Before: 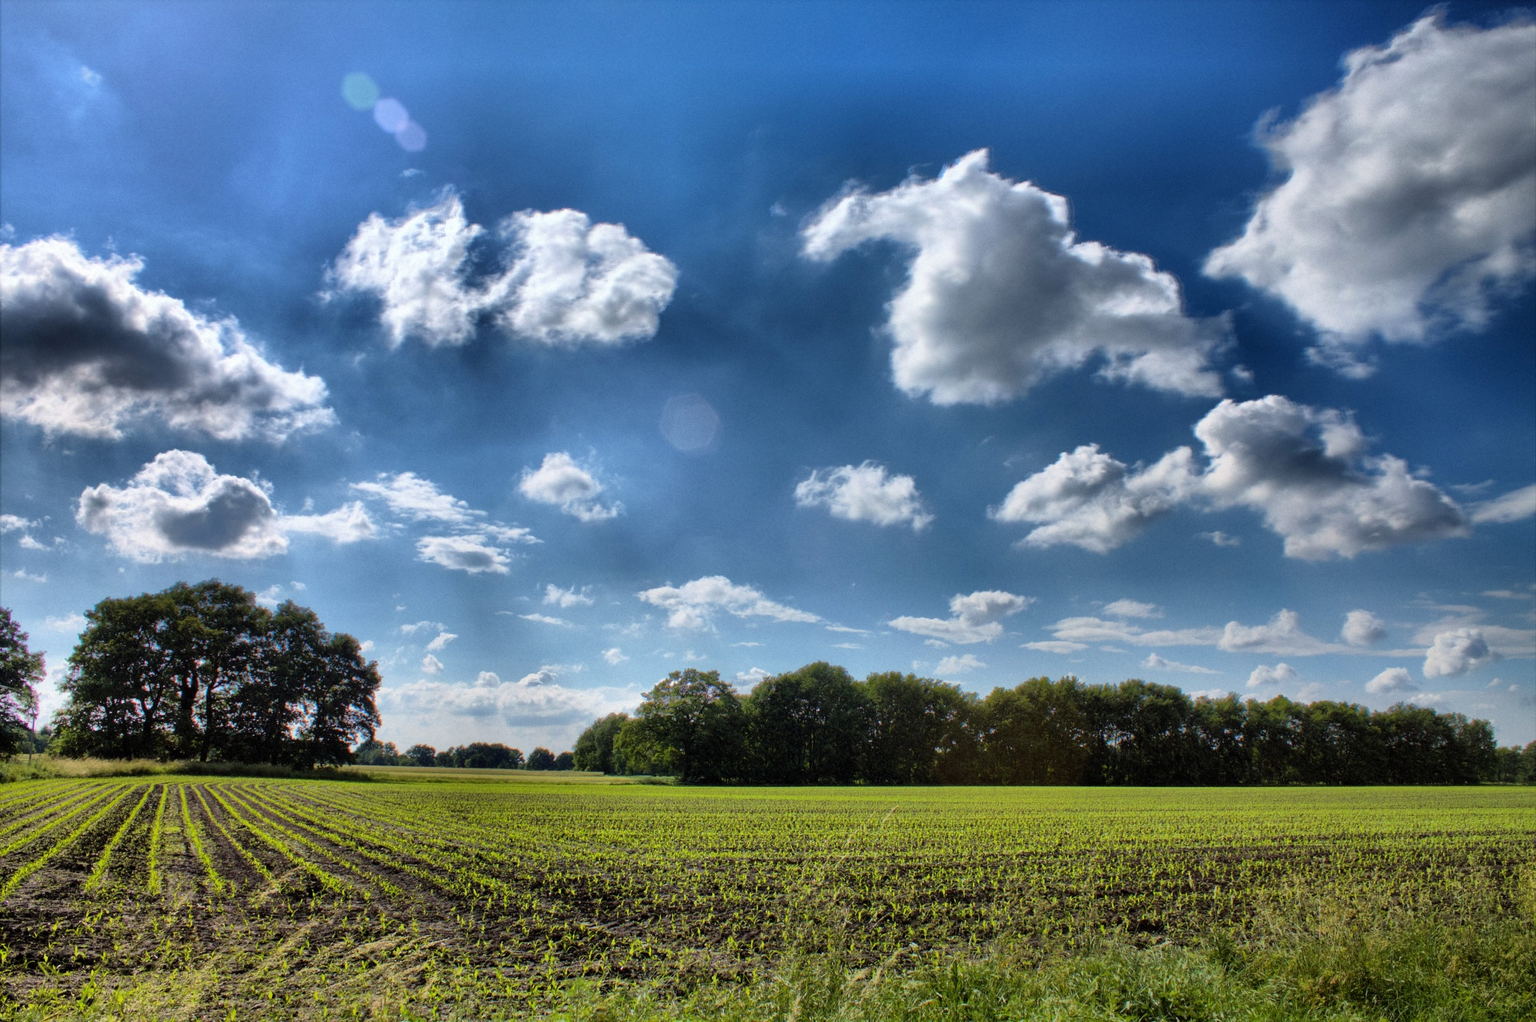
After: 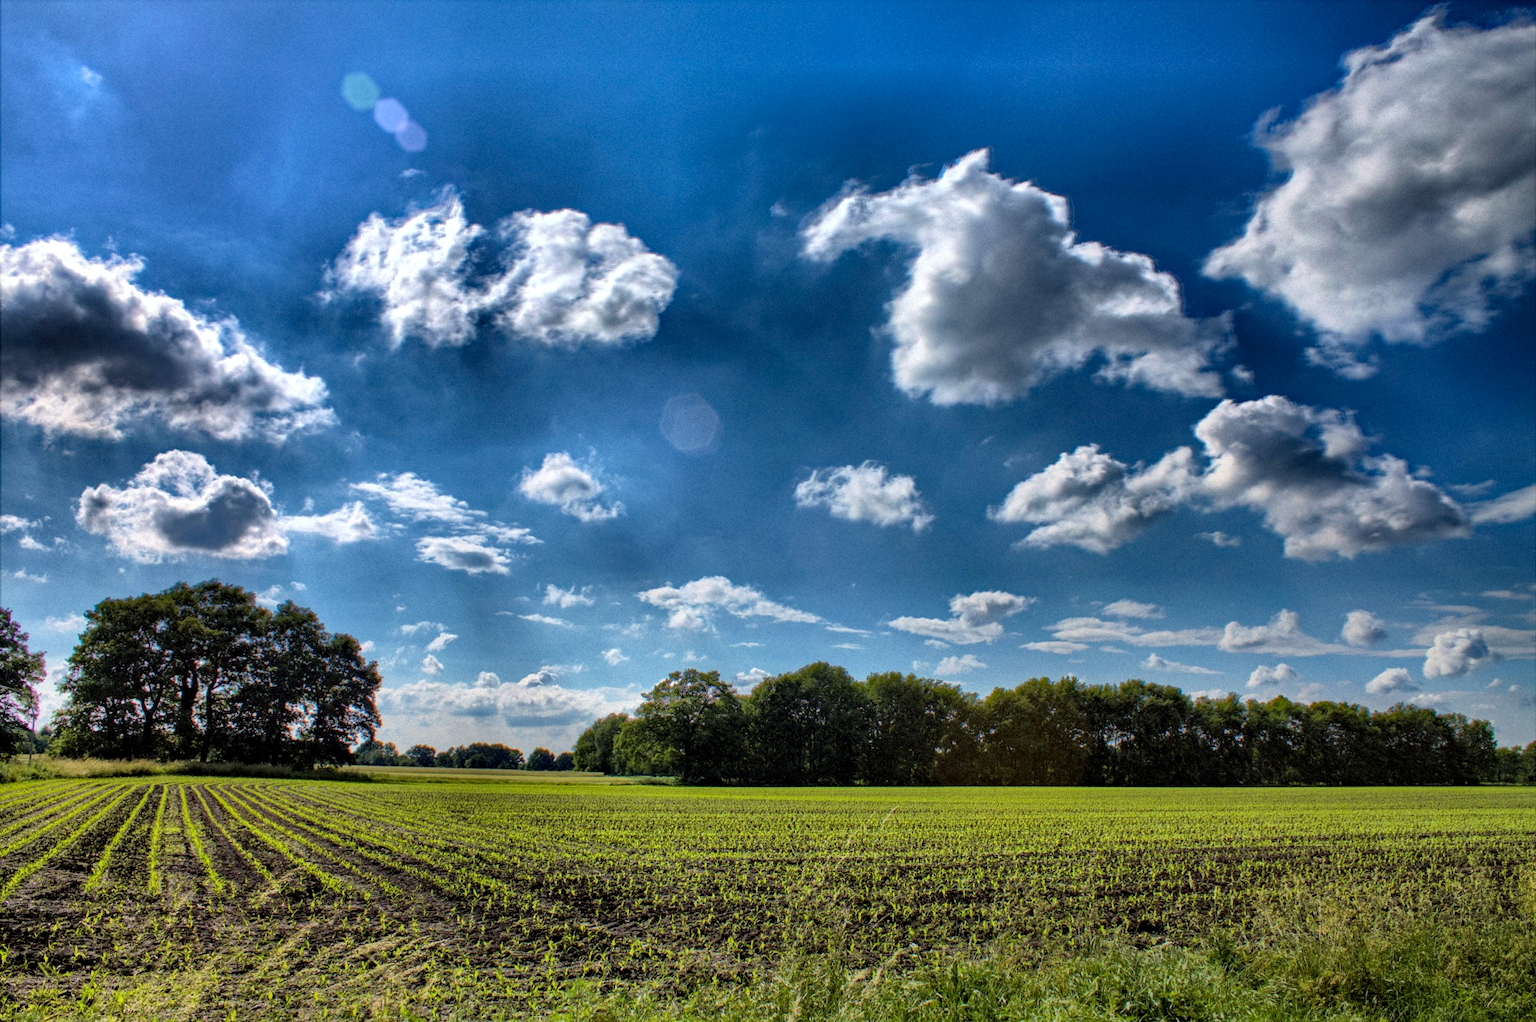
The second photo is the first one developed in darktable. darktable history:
haze removal: strength 0.392, distance 0.222, compatibility mode true, adaptive false
local contrast: on, module defaults
